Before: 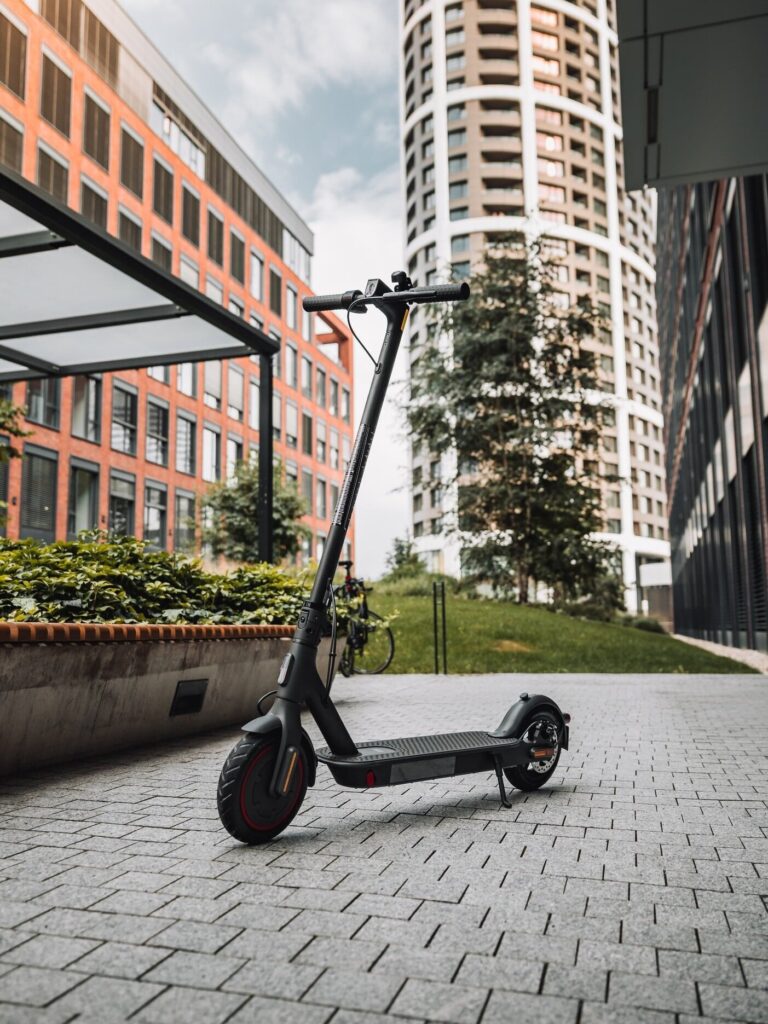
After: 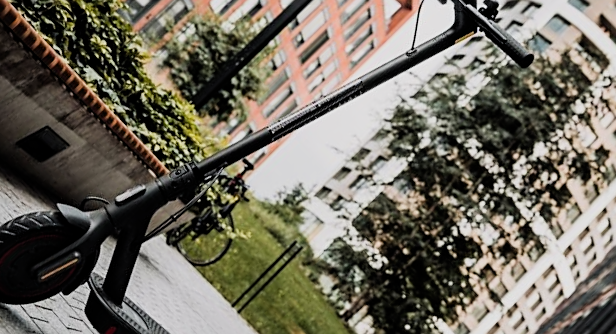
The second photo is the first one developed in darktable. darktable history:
crop and rotate: angle -46.01°, top 16.617%, right 0.983%, bottom 11.621%
sharpen: on, module defaults
filmic rgb: middle gray luminance 28.86%, black relative exposure -10.35 EV, white relative exposure 5.48 EV, target black luminance 0%, hardness 3.92, latitude 1.79%, contrast 1.125, highlights saturation mix 4.87%, shadows ↔ highlights balance 14.94%
shadows and highlights: shadows 0.235, highlights 39.77
